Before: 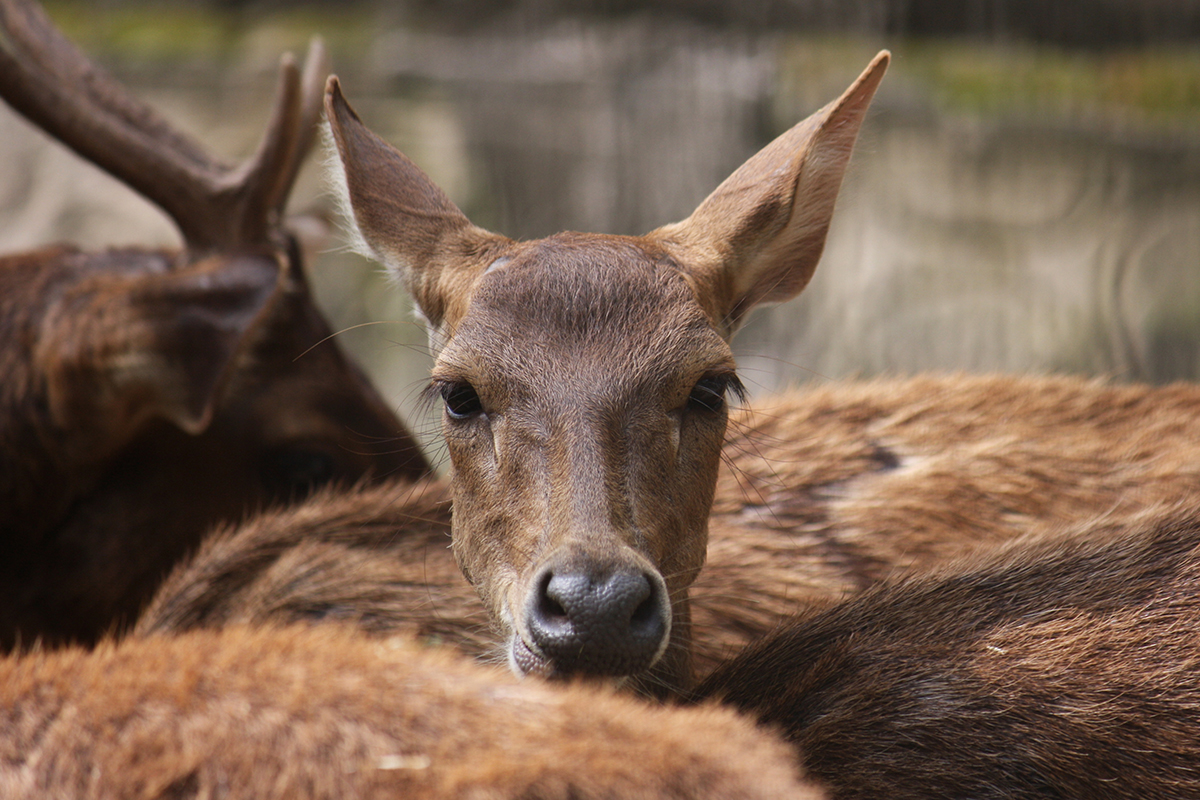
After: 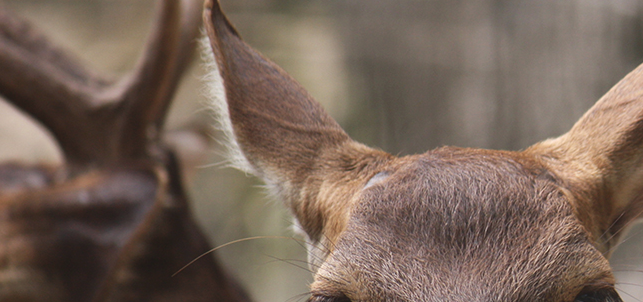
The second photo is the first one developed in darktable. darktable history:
crop: left 10.121%, top 10.631%, right 36.218%, bottom 51.526%
exposure: black level correction -0.005, exposure 0.054 EV, compensate highlight preservation false
